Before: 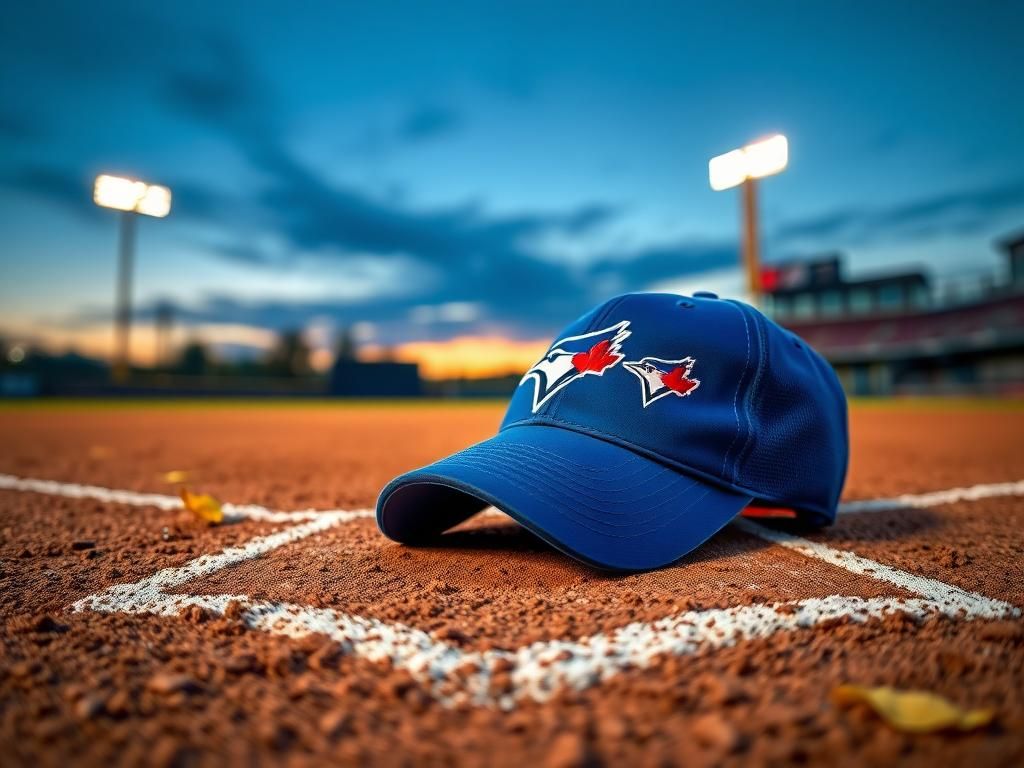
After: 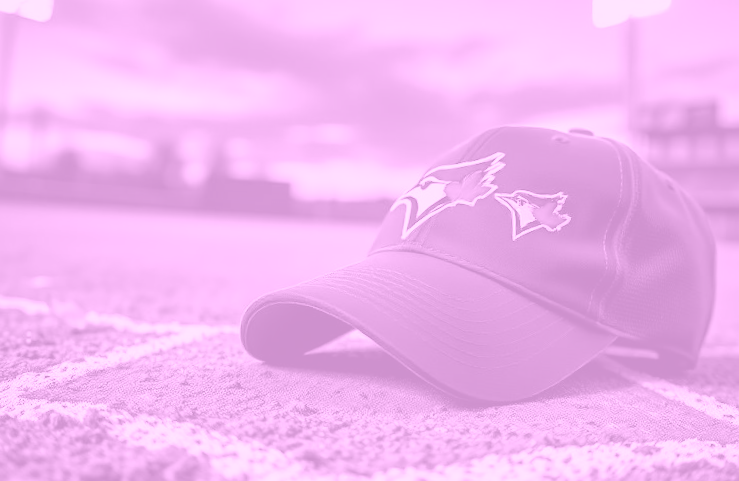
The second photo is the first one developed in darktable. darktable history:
crop and rotate: angle -3.37°, left 9.79%, top 20.73%, right 12.42%, bottom 11.82%
colorize: hue 331.2°, saturation 69%, source mix 30.28%, lightness 69.02%, version 1
